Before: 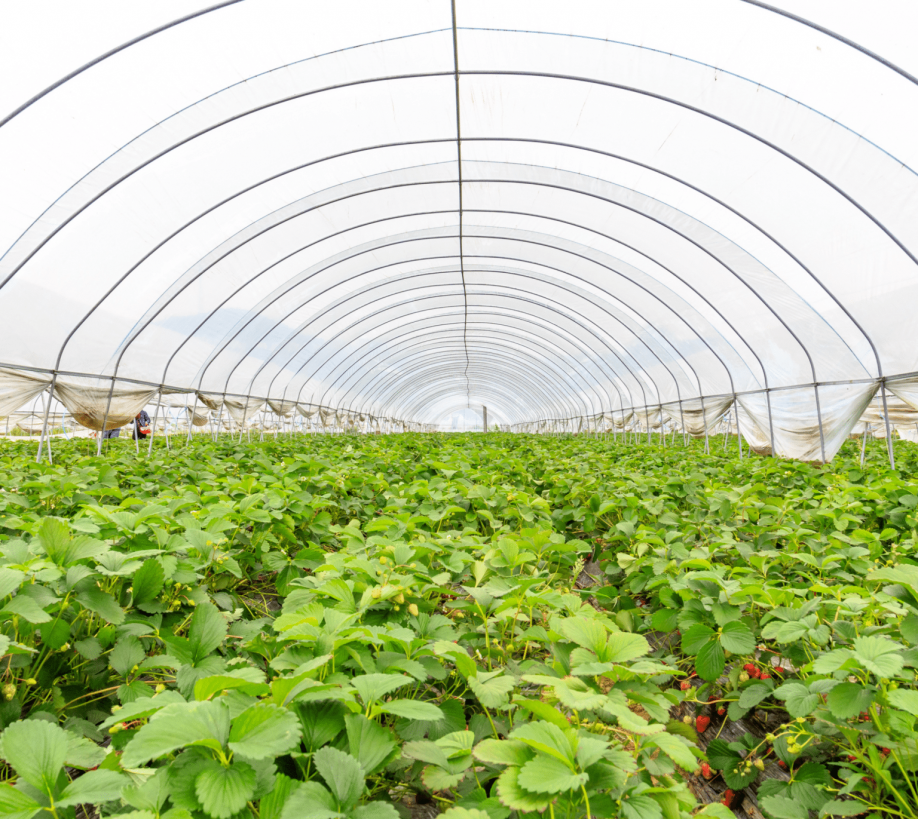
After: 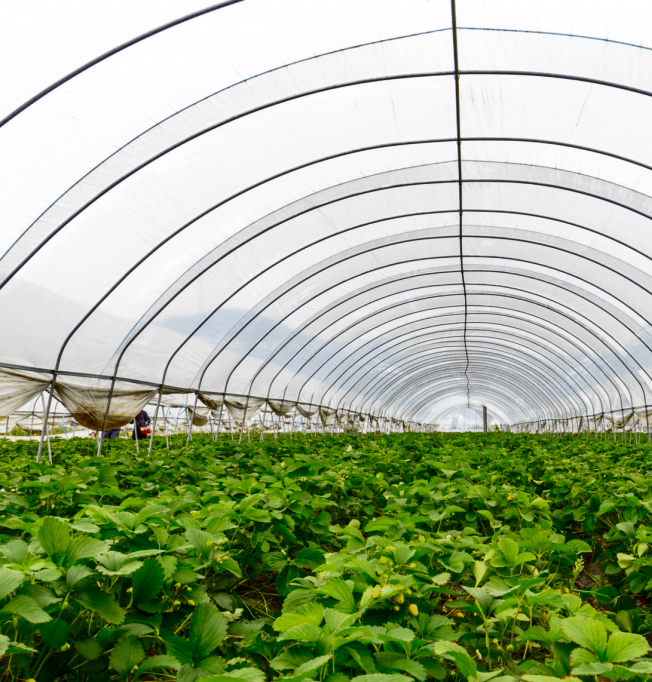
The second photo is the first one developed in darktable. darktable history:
crop: right 28.885%, bottom 16.626%
contrast brightness saturation: contrast 0.09, brightness -0.59, saturation 0.17
